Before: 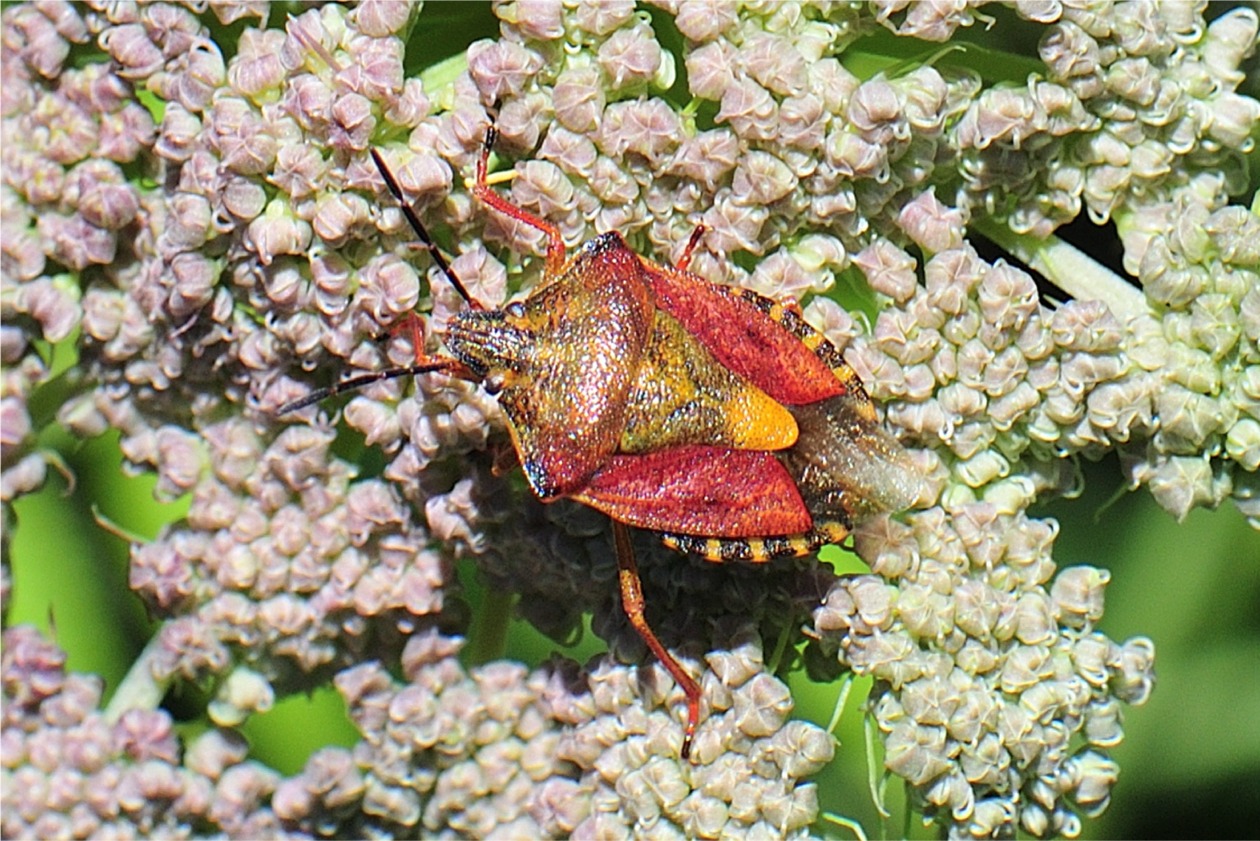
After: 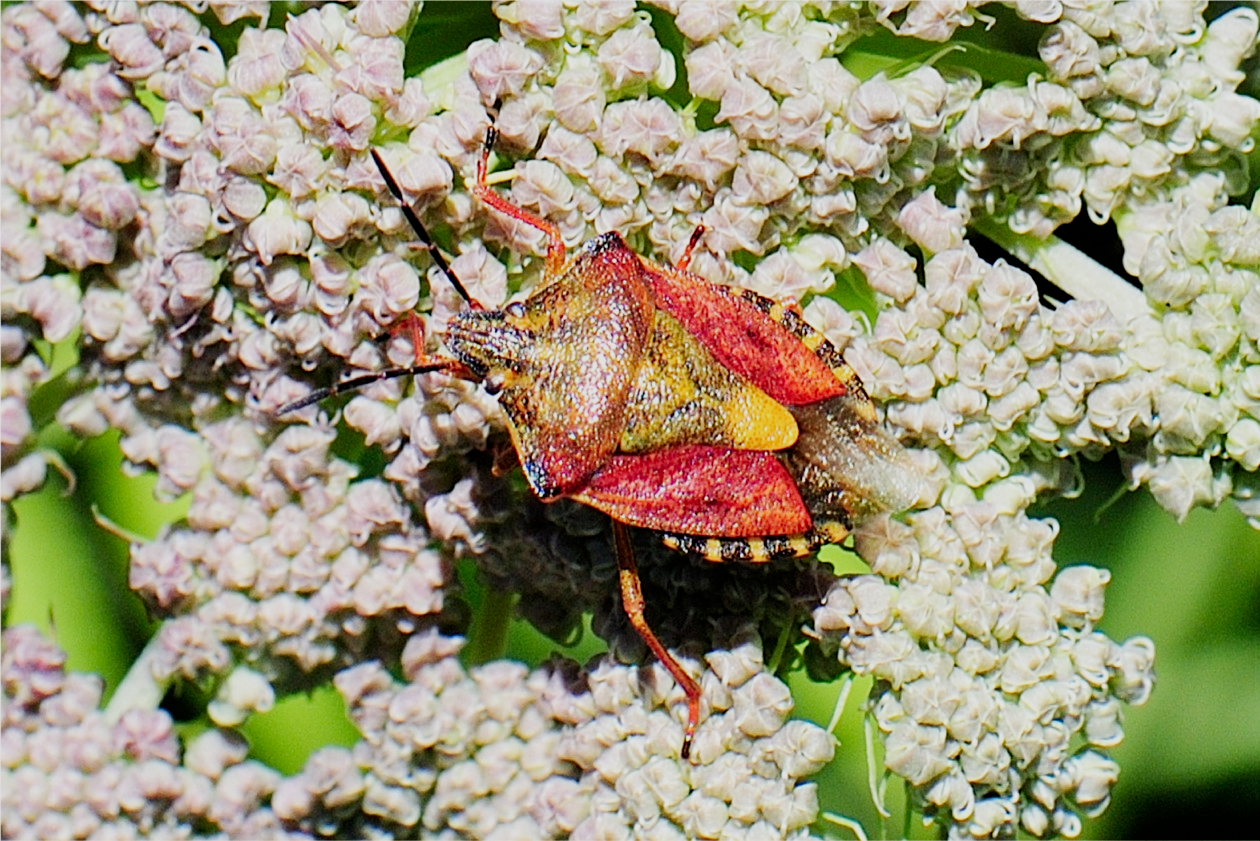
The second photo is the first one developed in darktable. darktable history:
exposure: black level correction 0.001, exposure 0.955 EV, compensate exposure bias true, compensate highlight preservation false
filmic rgb: middle gray luminance 29%, black relative exposure -10.3 EV, white relative exposure 5.5 EV, threshold 6 EV, target black luminance 0%, hardness 3.95, latitude 2.04%, contrast 1.132, highlights saturation mix 5%, shadows ↔ highlights balance 15.11%, preserve chrominance no, color science v3 (2019), use custom middle-gray values true, iterations of high-quality reconstruction 0, enable highlight reconstruction true
